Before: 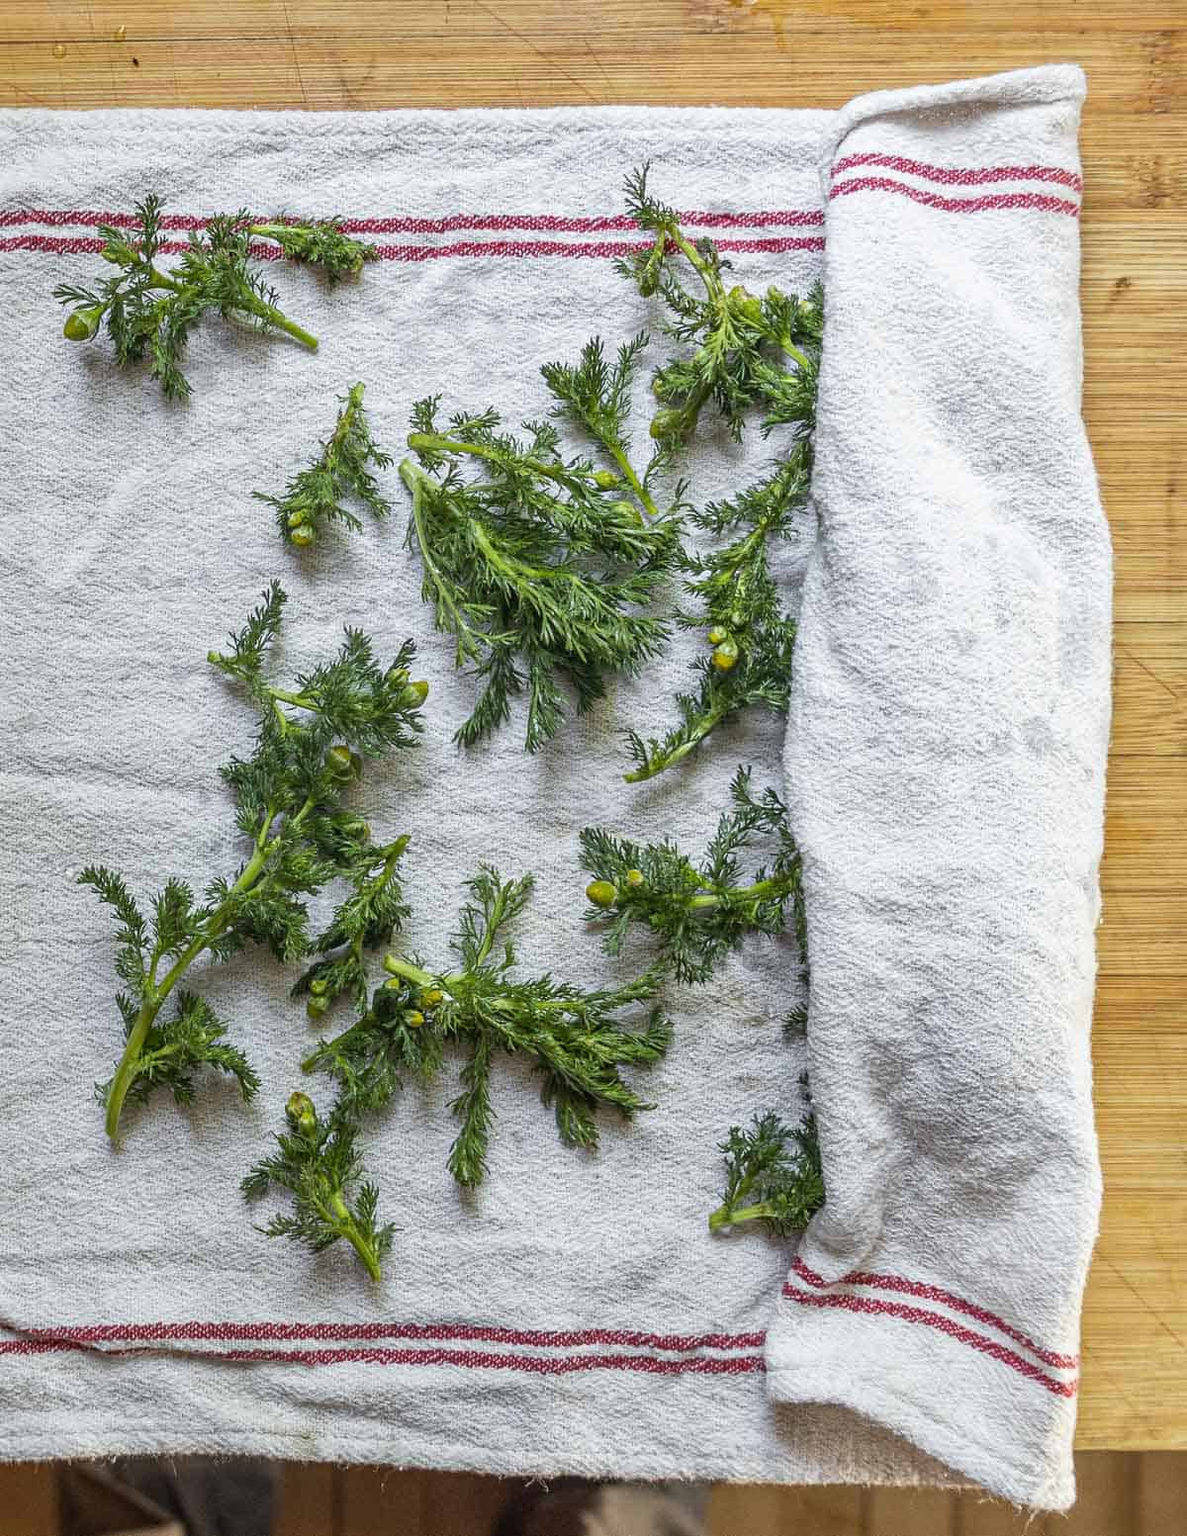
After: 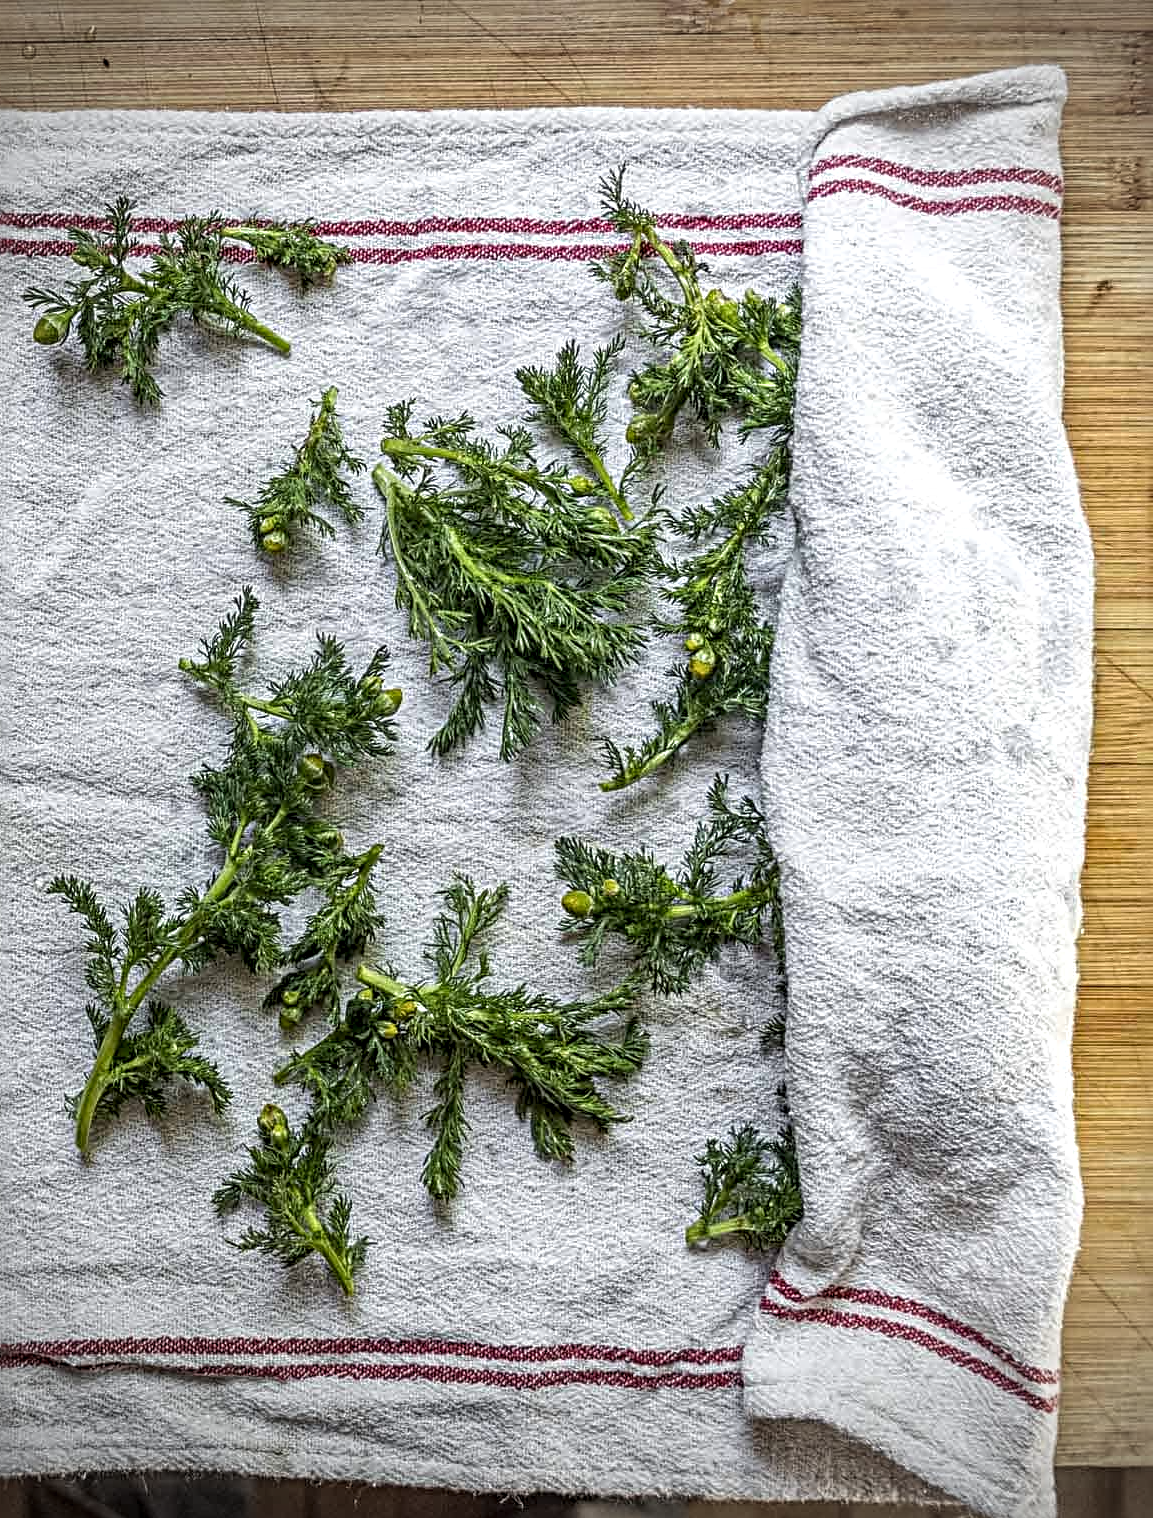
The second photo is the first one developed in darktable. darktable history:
local contrast: detail 142%
sharpen: radius 4.92
vignetting: fall-off start 88.28%, fall-off radius 43.11%, width/height ratio 1.163, unbound false
crop and rotate: left 2.584%, right 1.275%, bottom 2.195%
